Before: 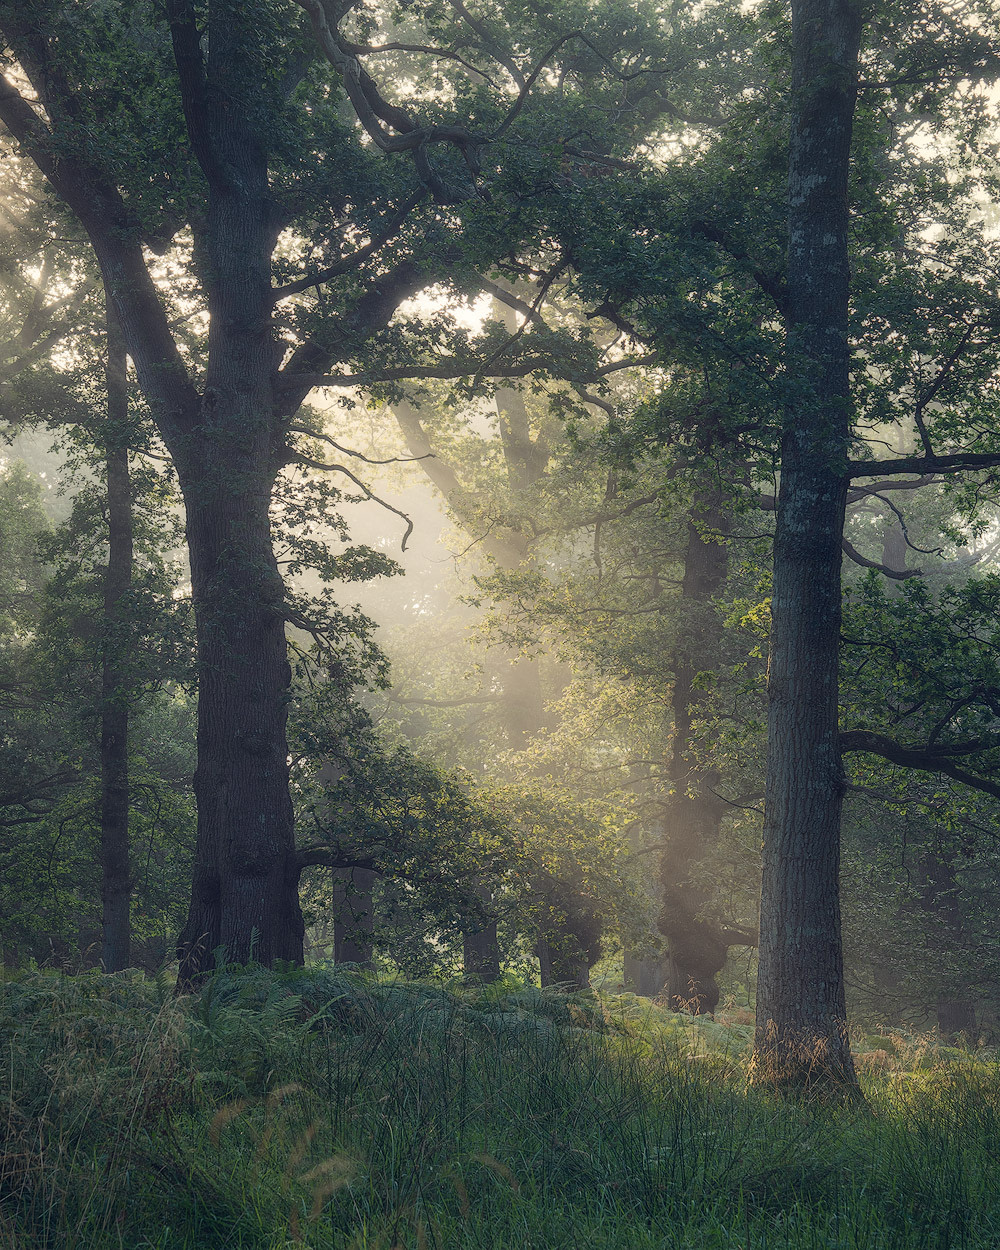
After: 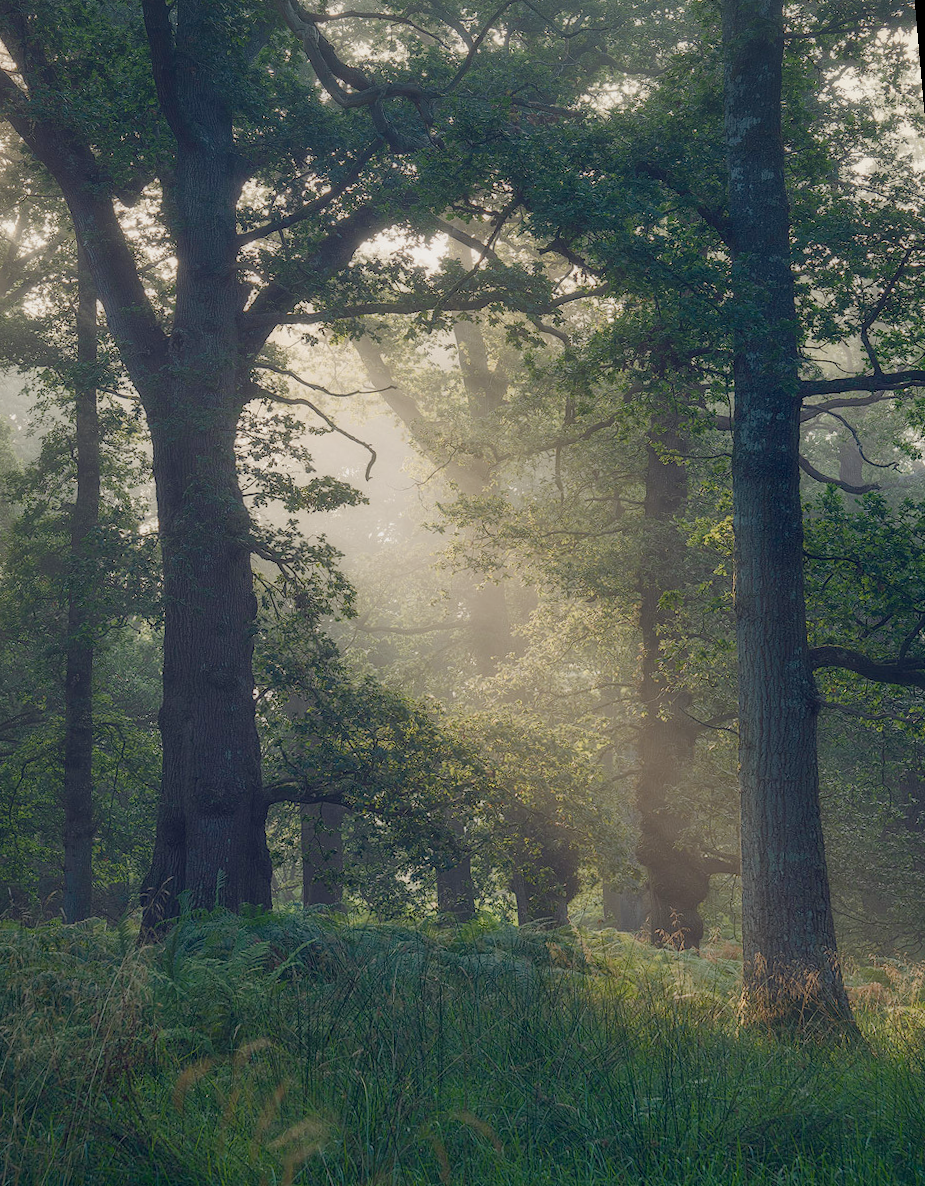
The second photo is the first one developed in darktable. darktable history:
color balance rgb: shadows lift › chroma 1%, shadows lift › hue 113°, highlights gain › chroma 0.2%, highlights gain › hue 333°, perceptual saturation grading › global saturation 20%, perceptual saturation grading › highlights -50%, perceptual saturation grading › shadows 25%, contrast -10%
rotate and perspective: rotation -1.68°, lens shift (vertical) -0.146, crop left 0.049, crop right 0.912, crop top 0.032, crop bottom 0.96
